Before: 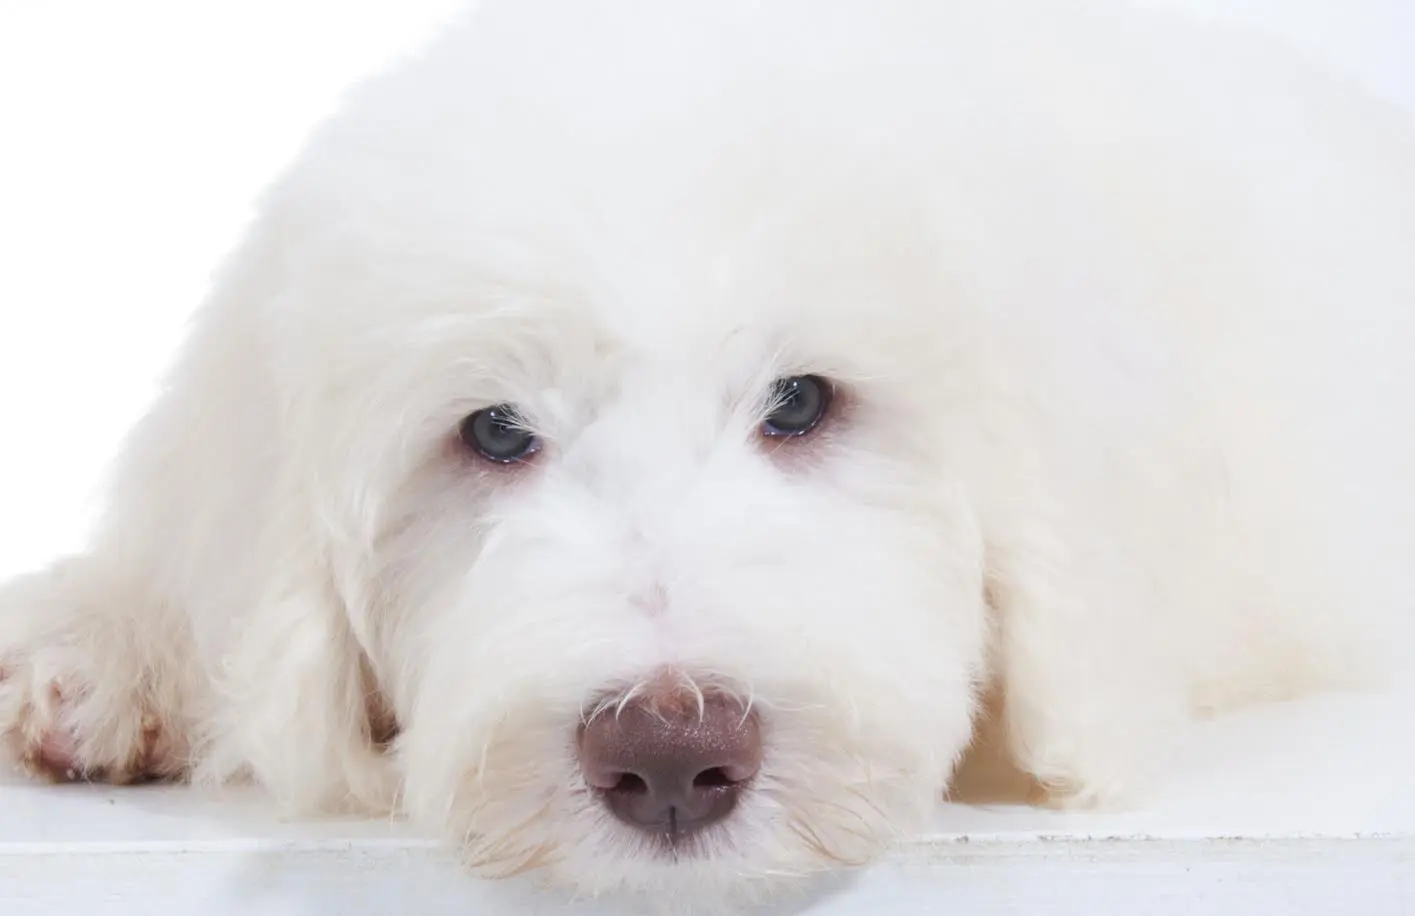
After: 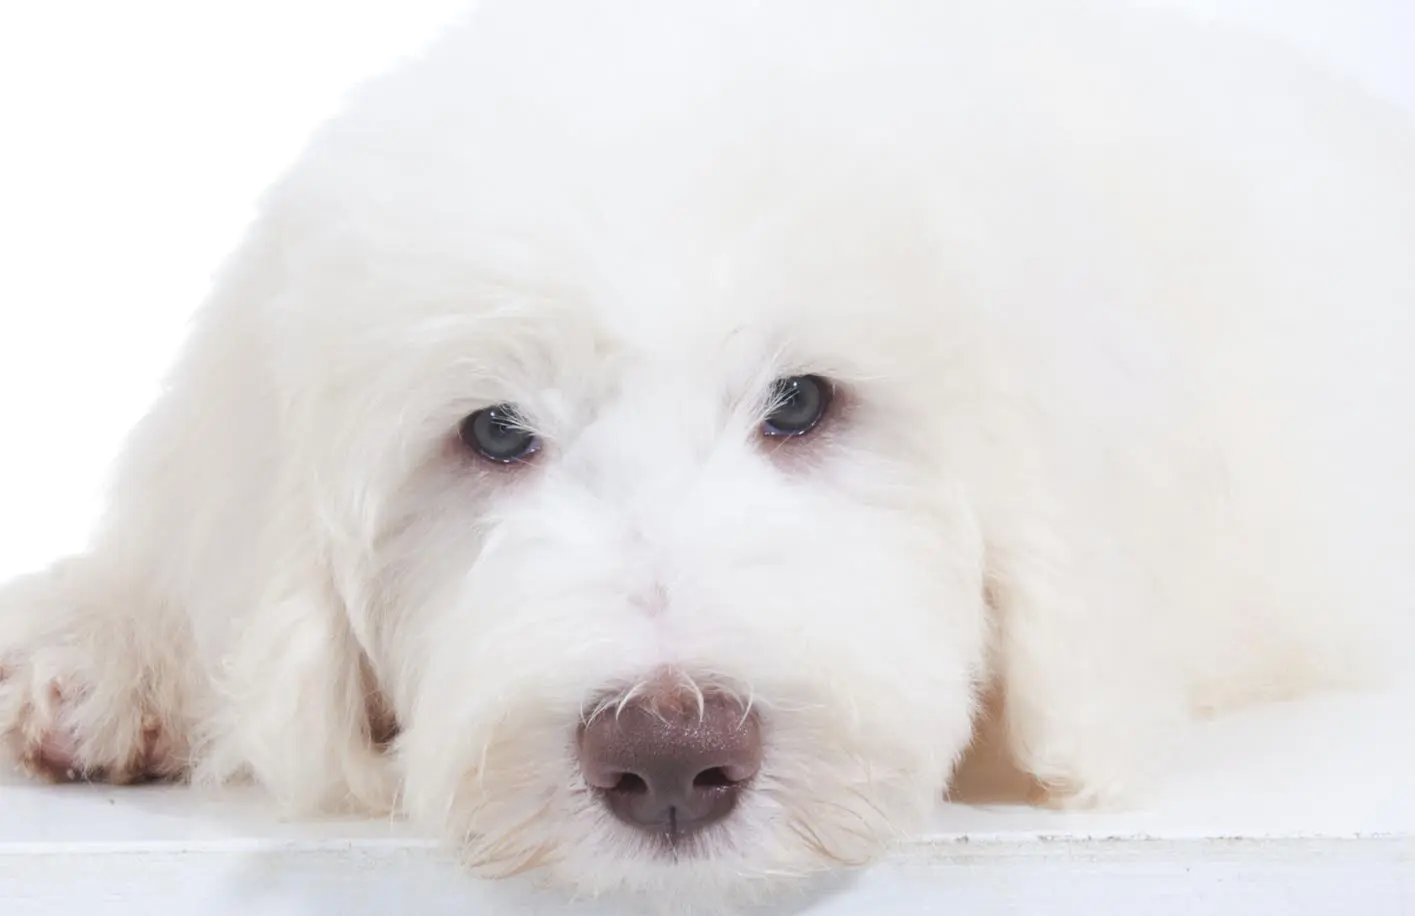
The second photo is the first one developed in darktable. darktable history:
contrast brightness saturation: saturation -0.046
exposure: black level correction -0.005, exposure 0.057 EV, compensate highlight preservation false
color zones: curves: ch1 [(0, 0.469) (0.072, 0.457) (0.243, 0.494) (0.429, 0.5) (0.571, 0.5) (0.714, 0.5) (0.857, 0.5) (1, 0.469)]; ch2 [(0, 0.499) (0.143, 0.467) (0.242, 0.436) (0.429, 0.493) (0.571, 0.5) (0.714, 0.5) (0.857, 0.5) (1, 0.499)]
